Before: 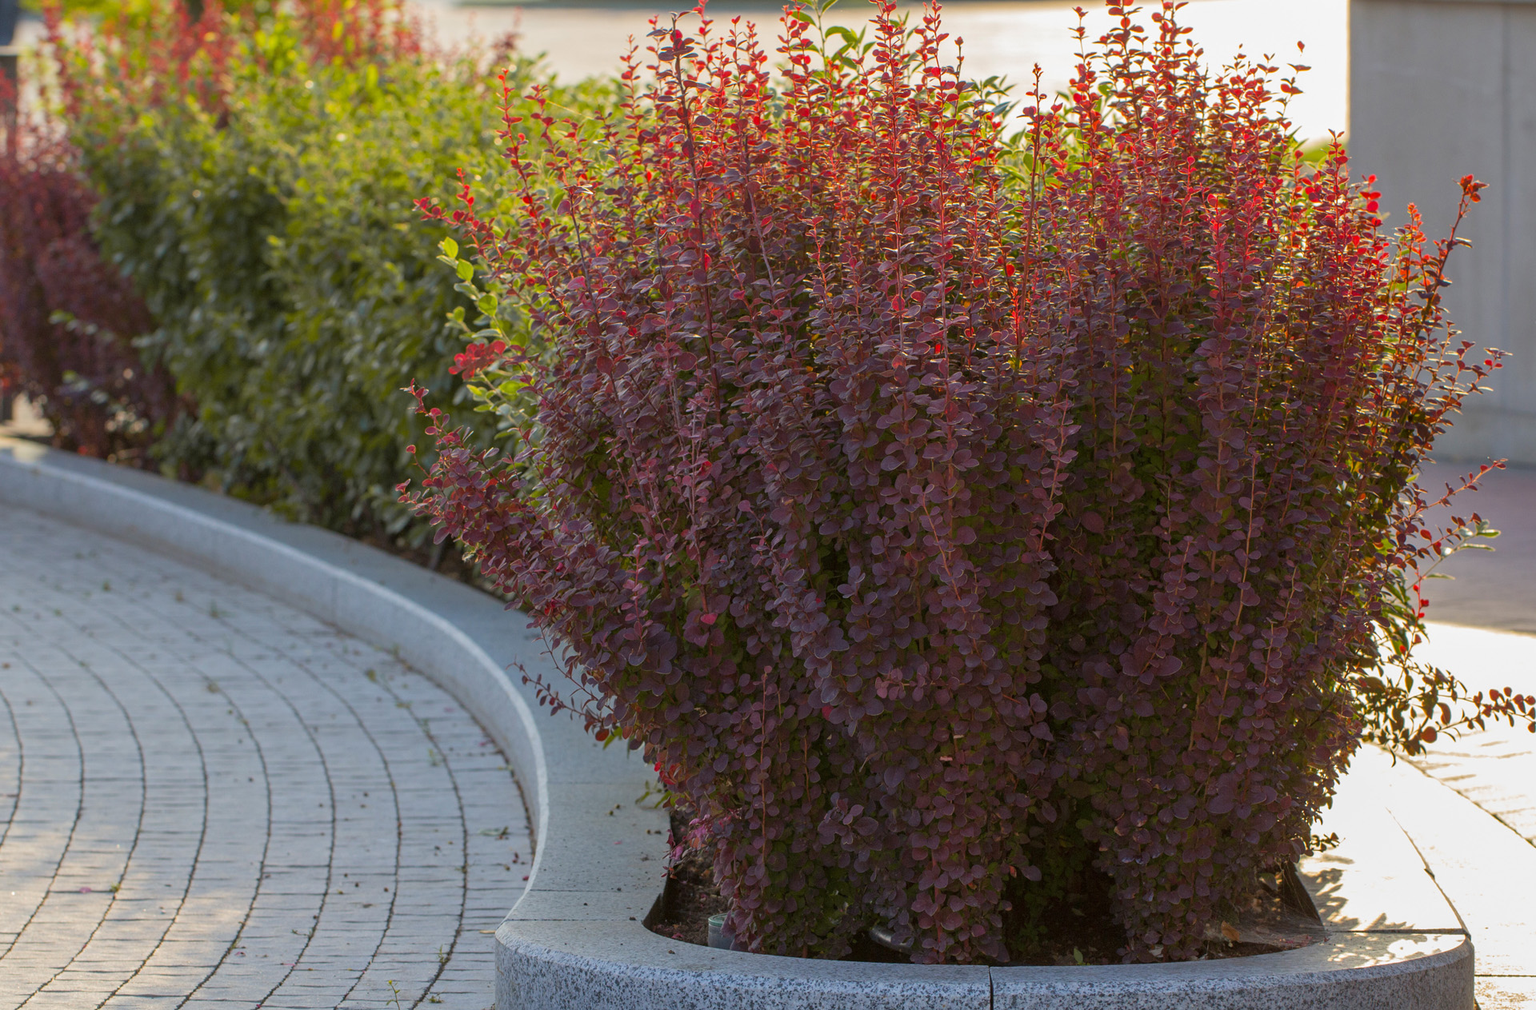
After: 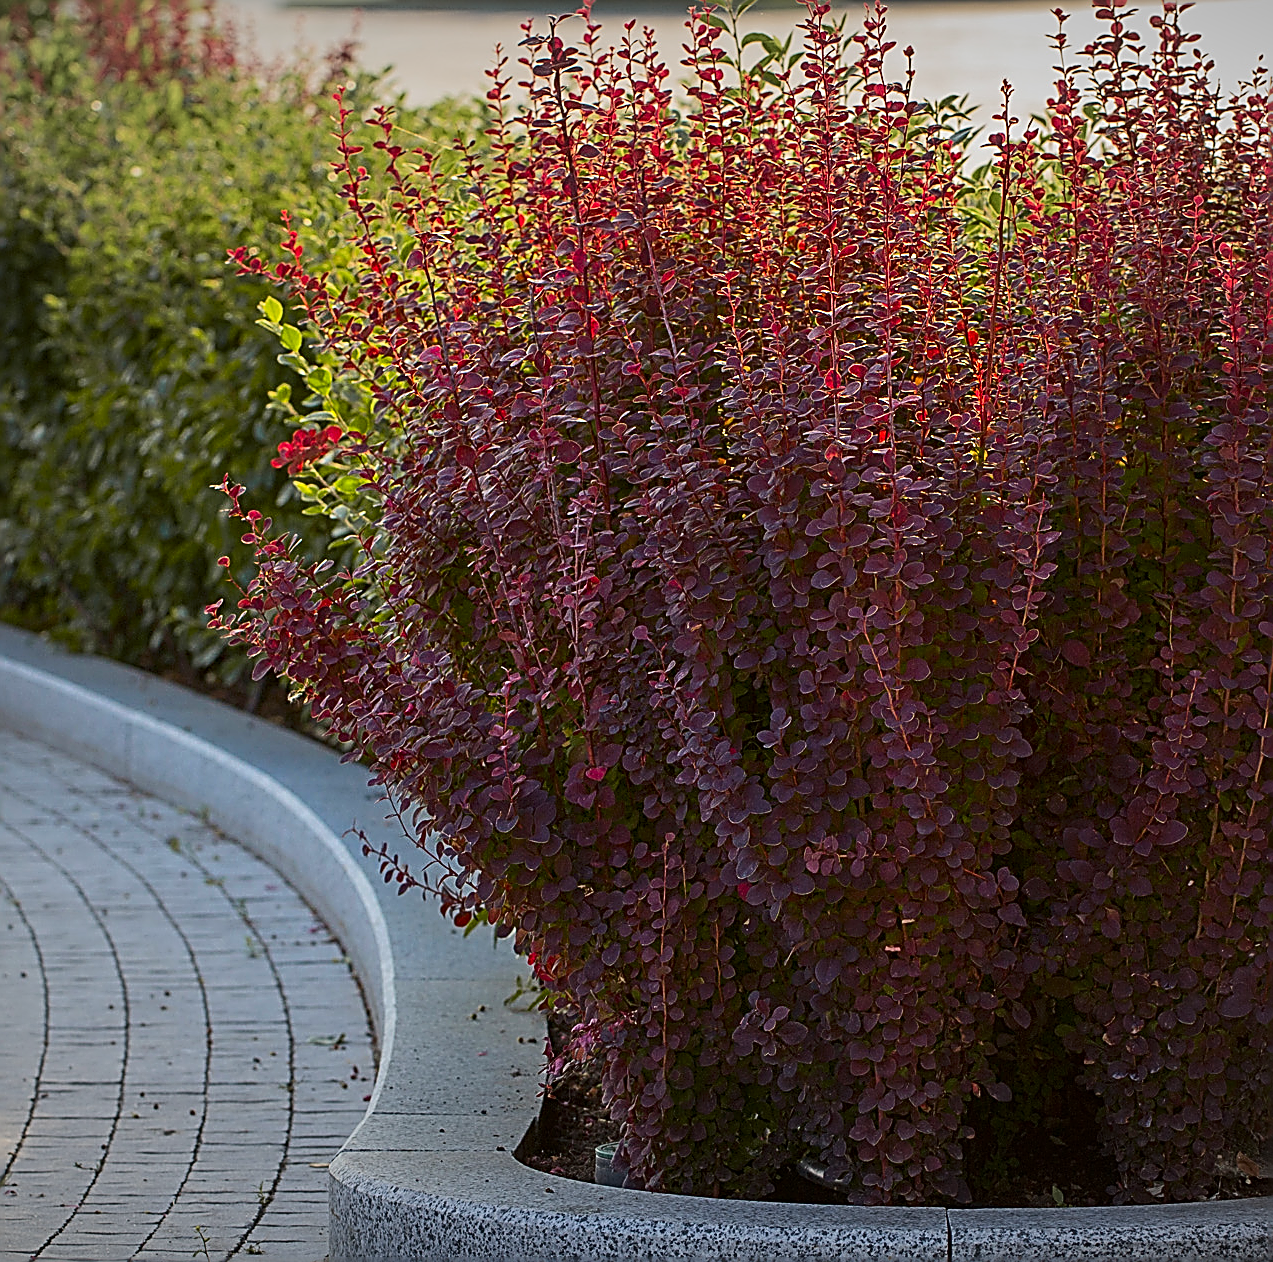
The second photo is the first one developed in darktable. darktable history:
sharpen: amount 1.998
vignetting: fall-off radius 100.18%, width/height ratio 1.341
crop and rotate: left 15.148%, right 18.501%
contrast brightness saturation: contrast 0.183, saturation 0.304
